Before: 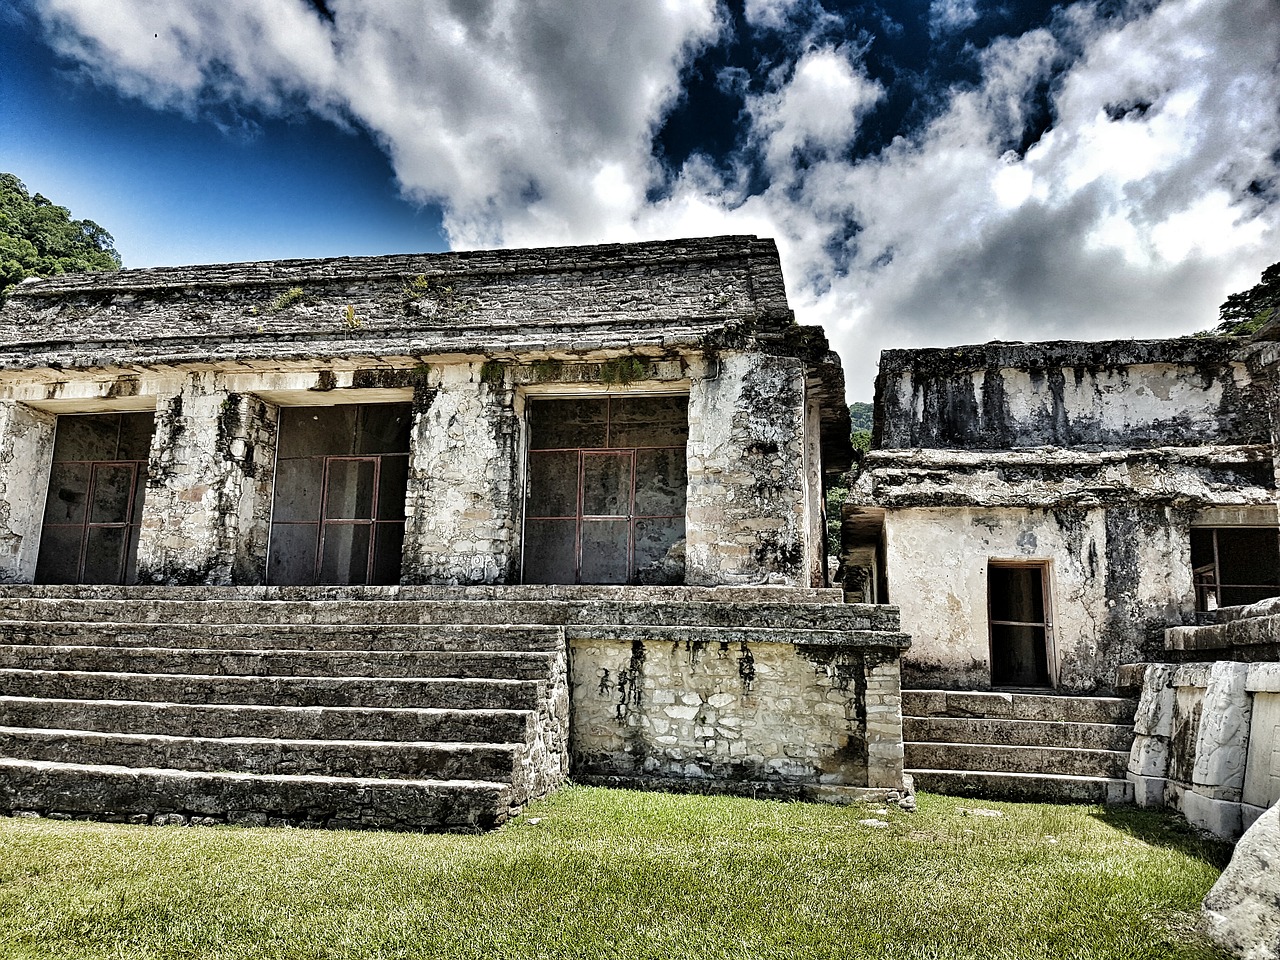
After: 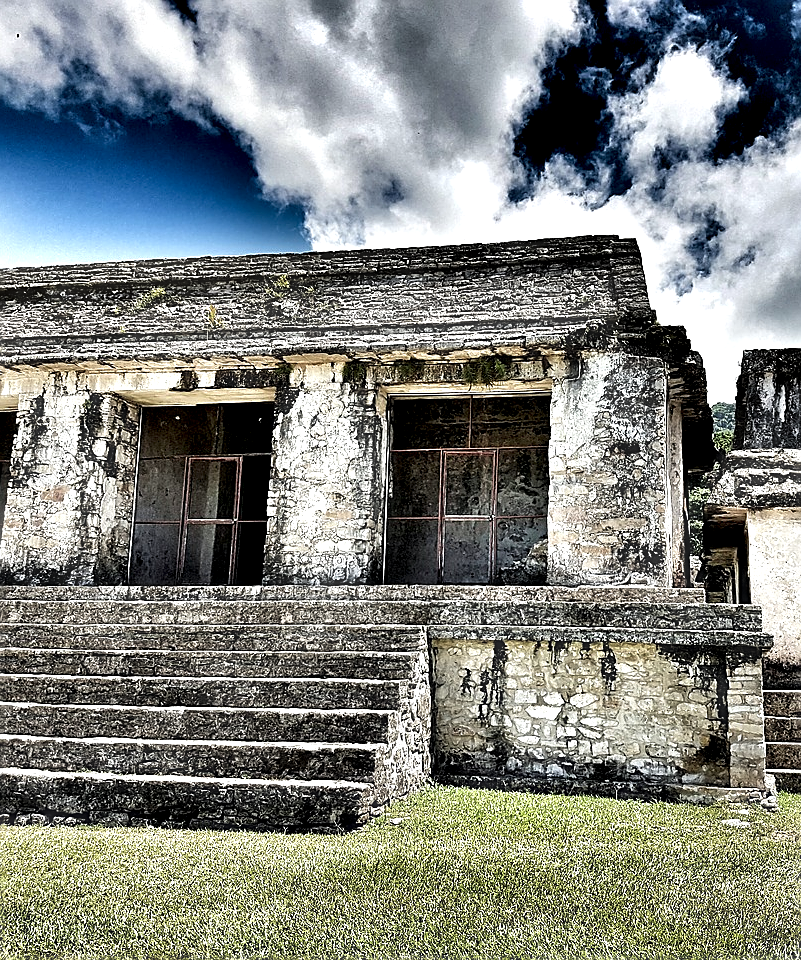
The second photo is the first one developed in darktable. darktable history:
sharpen: on, module defaults
haze removal: strength -0.095, adaptive false
shadows and highlights: shadows 29.69, highlights -30.47, low approximation 0.01, soften with gaussian
contrast equalizer: y [[0.6 ×6], [0.55 ×6], [0 ×6], [0 ×6], [0 ×6]]
crop: left 10.833%, right 26.579%
